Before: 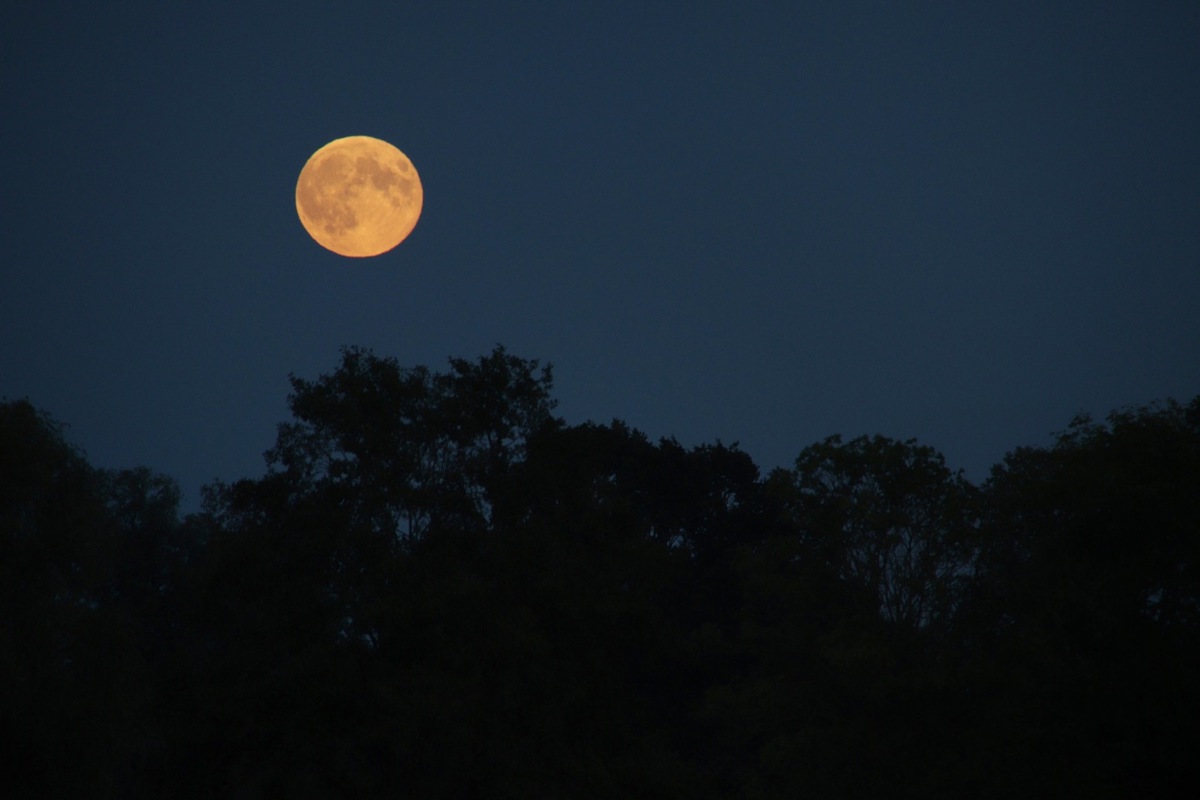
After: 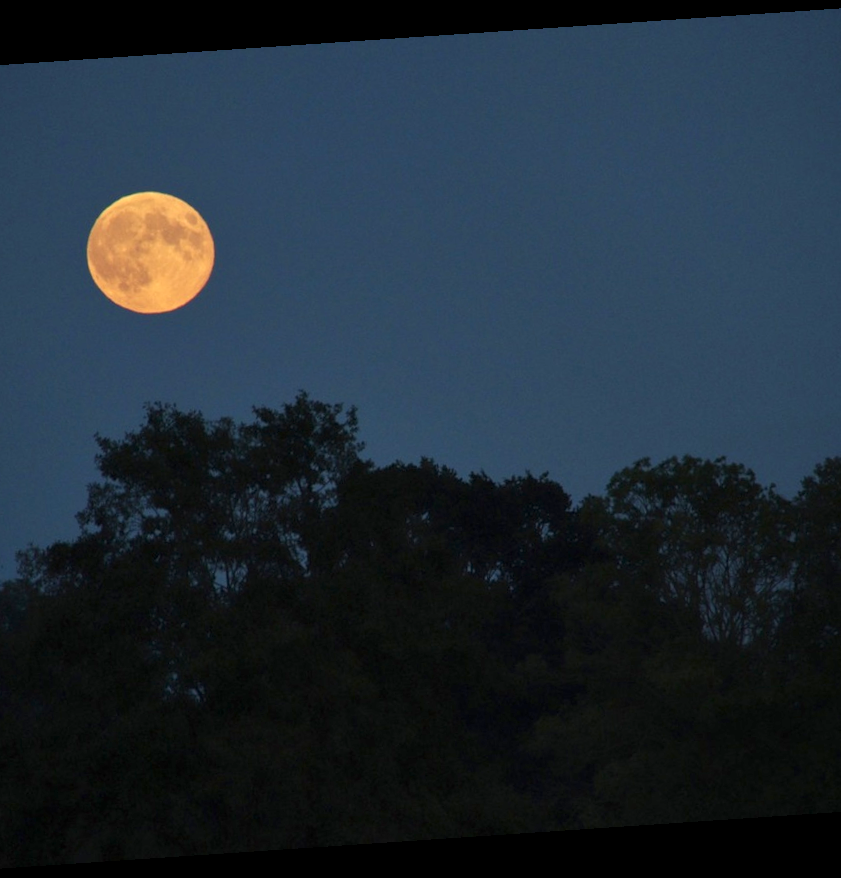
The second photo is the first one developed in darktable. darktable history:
exposure: compensate highlight preservation false
rotate and perspective: rotation -4.2°, shear 0.006, automatic cropping off
local contrast: highlights 100%, shadows 100%, detail 120%, midtone range 0.2
crop and rotate: left 17.732%, right 15.423%
tone equalizer: -8 EV 1 EV, -7 EV 1 EV, -6 EV 1 EV, -5 EV 1 EV, -4 EV 1 EV, -3 EV 0.75 EV, -2 EV 0.5 EV, -1 EV 0.25 EV
